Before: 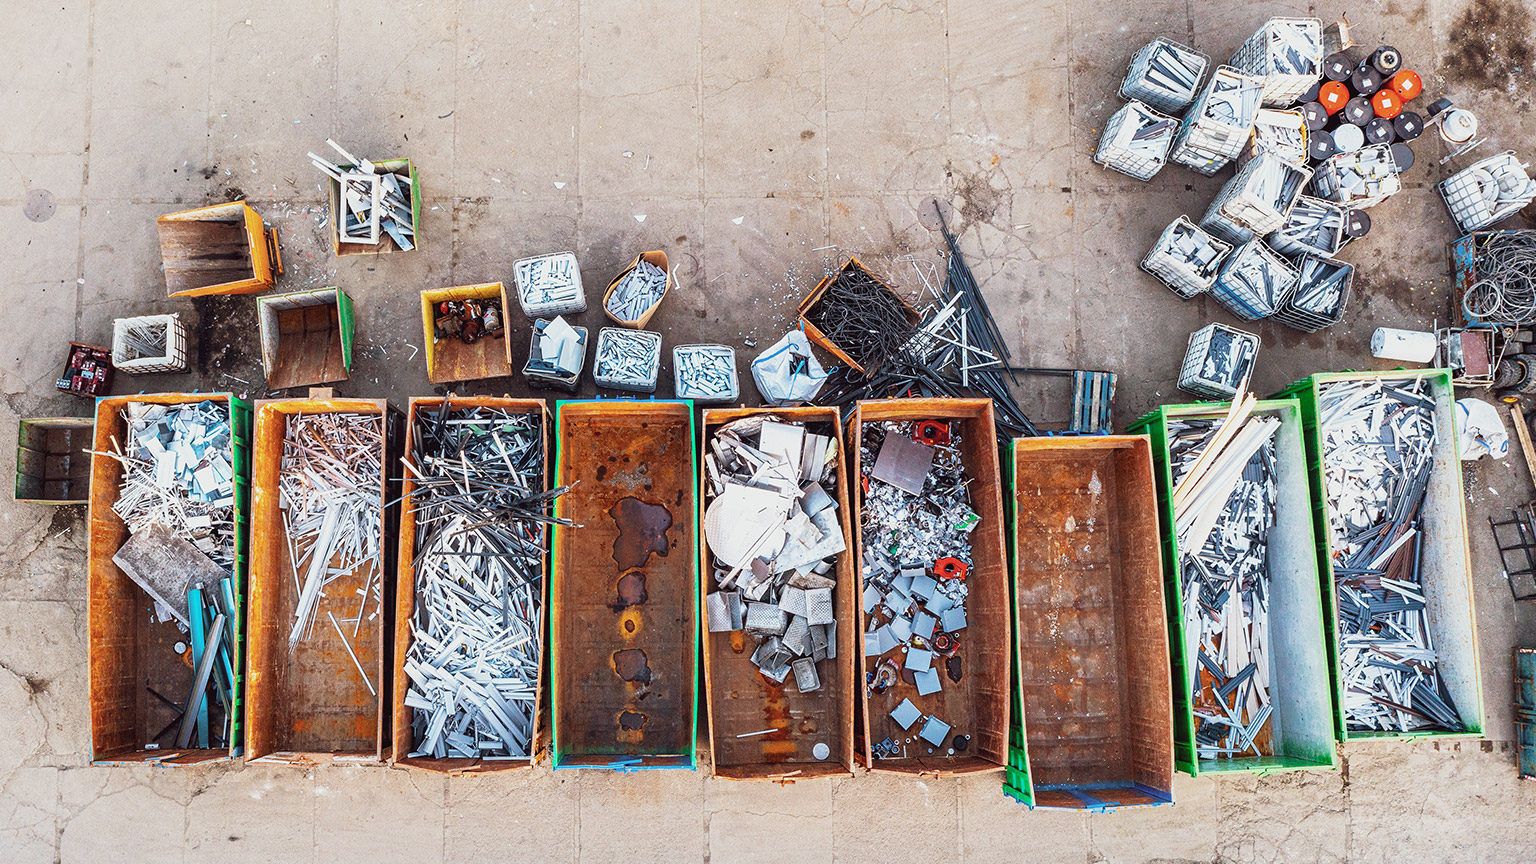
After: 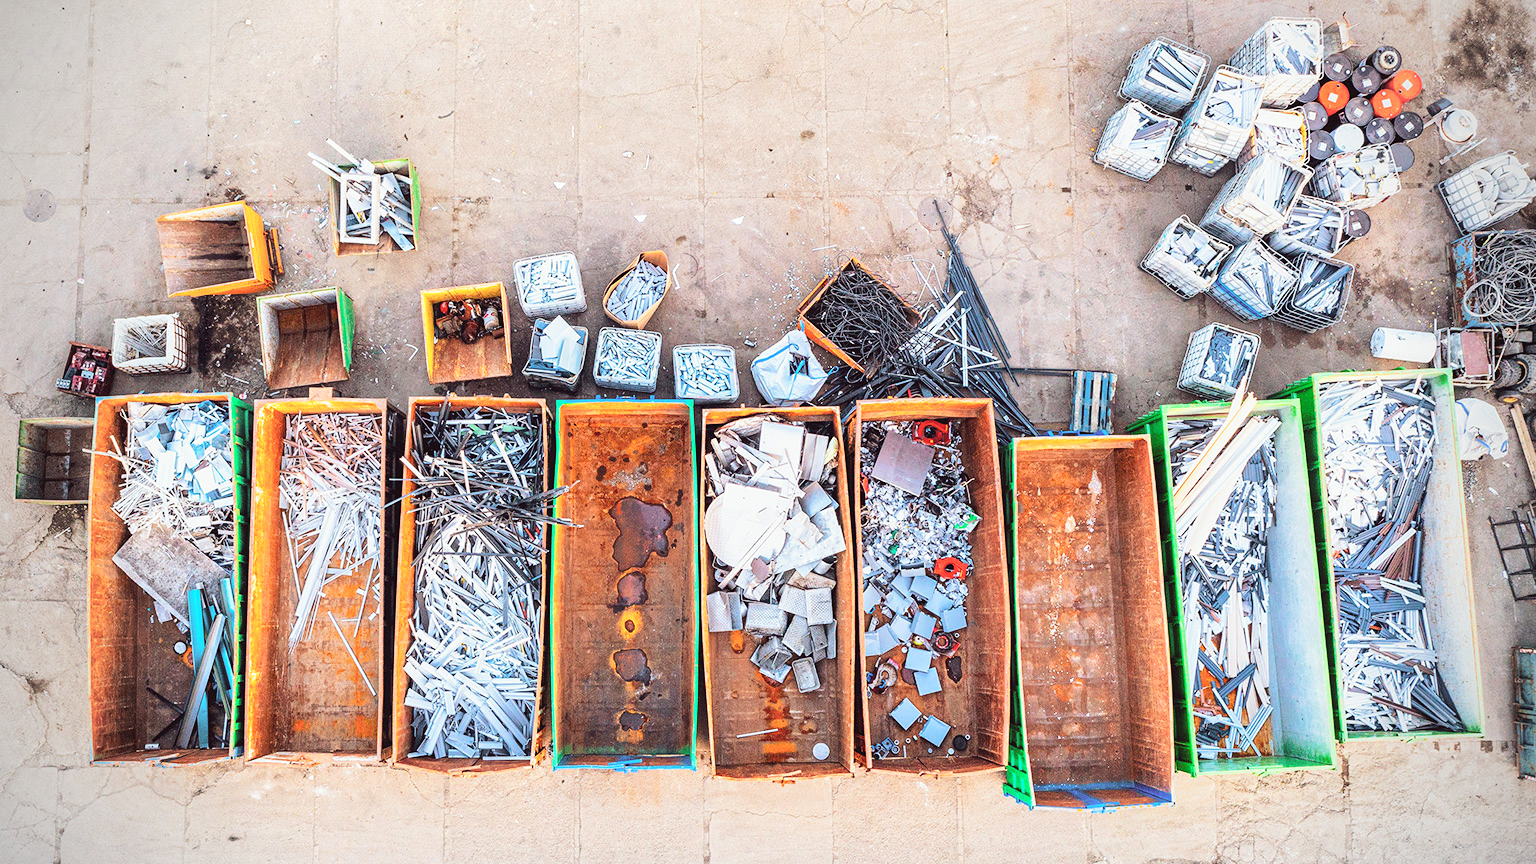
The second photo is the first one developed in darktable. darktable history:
tone equalizer: -7 EV 0.158 EV, -6 EV 0.578 EV, -5 EV 1.12 EV, -4 EV 1.31 EV, -3 EV 1.12 EV, -2 EV 0.6 EV, -1 EV 0.163 EV, edges refinement/feathering 500, mask exposure compensation -1.57 EV, preserve details guided filter
vignetting: saturation -0.659, unbound false
